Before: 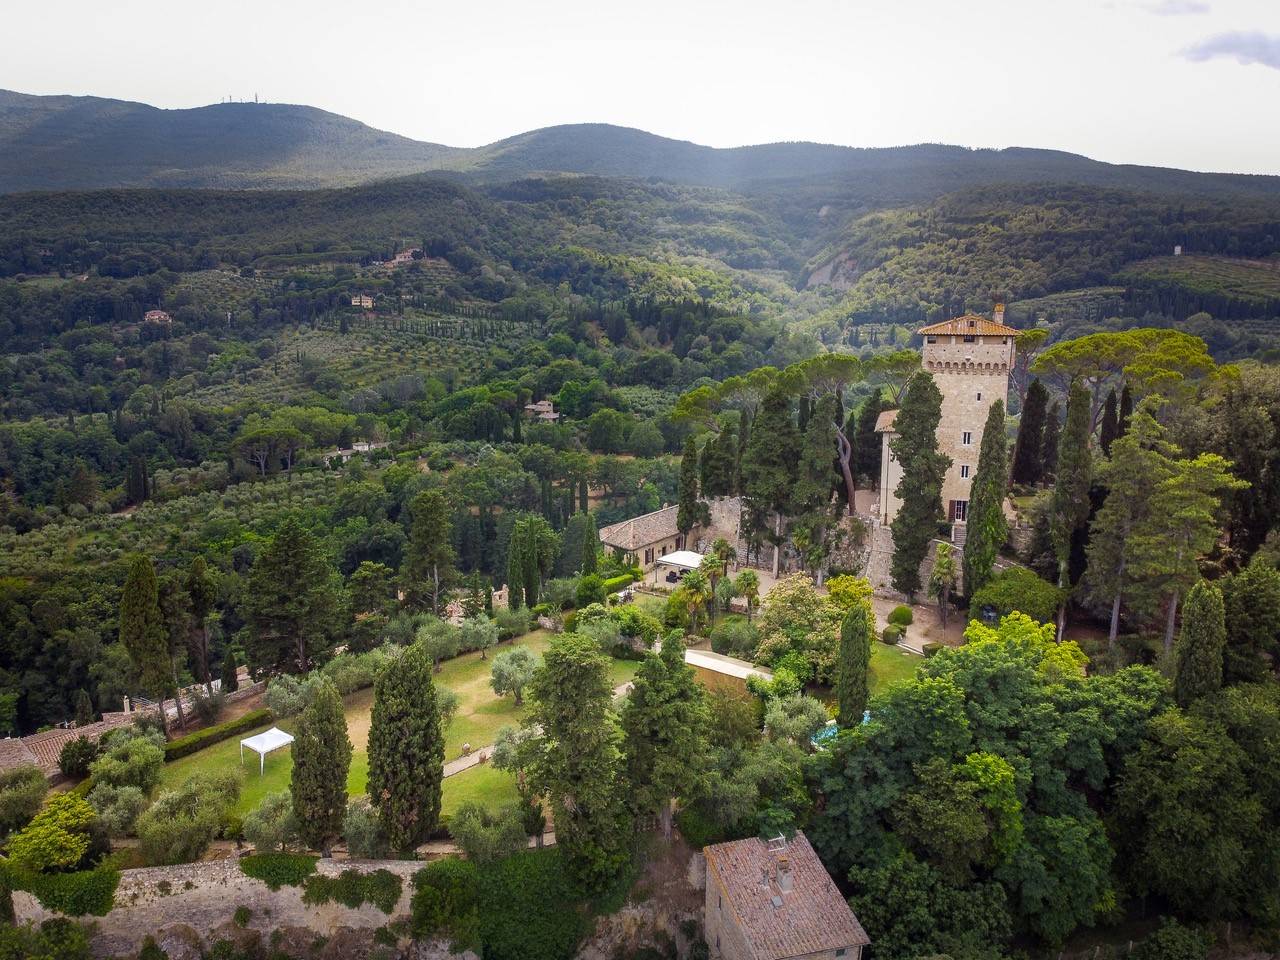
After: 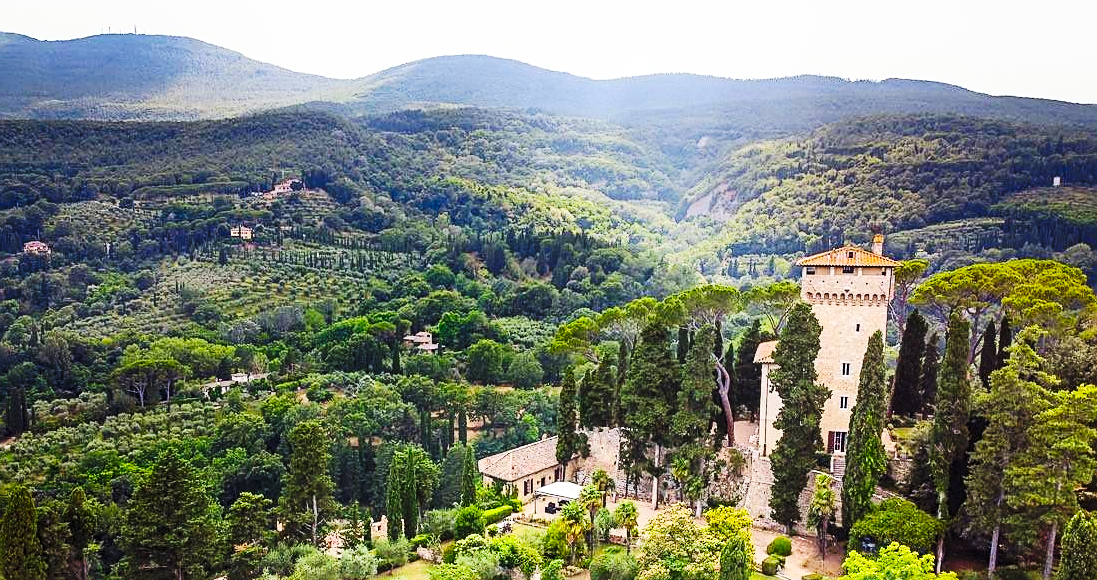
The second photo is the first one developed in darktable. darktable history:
contrast brightness saturation: contrast 0.201, brightness 0.156, saturation 0.227
crop and rotate: left 9.453%, top 7.215%, right 4.806%, bottom 32.304%
sharpen: on, module defaults
base curve: curves: ch0 [(0, 0) (0.036, 0.025) (0.121, 0.166) (0.206, 0.329) (0.605, 0.79) (1, 1)], preserve colors none
